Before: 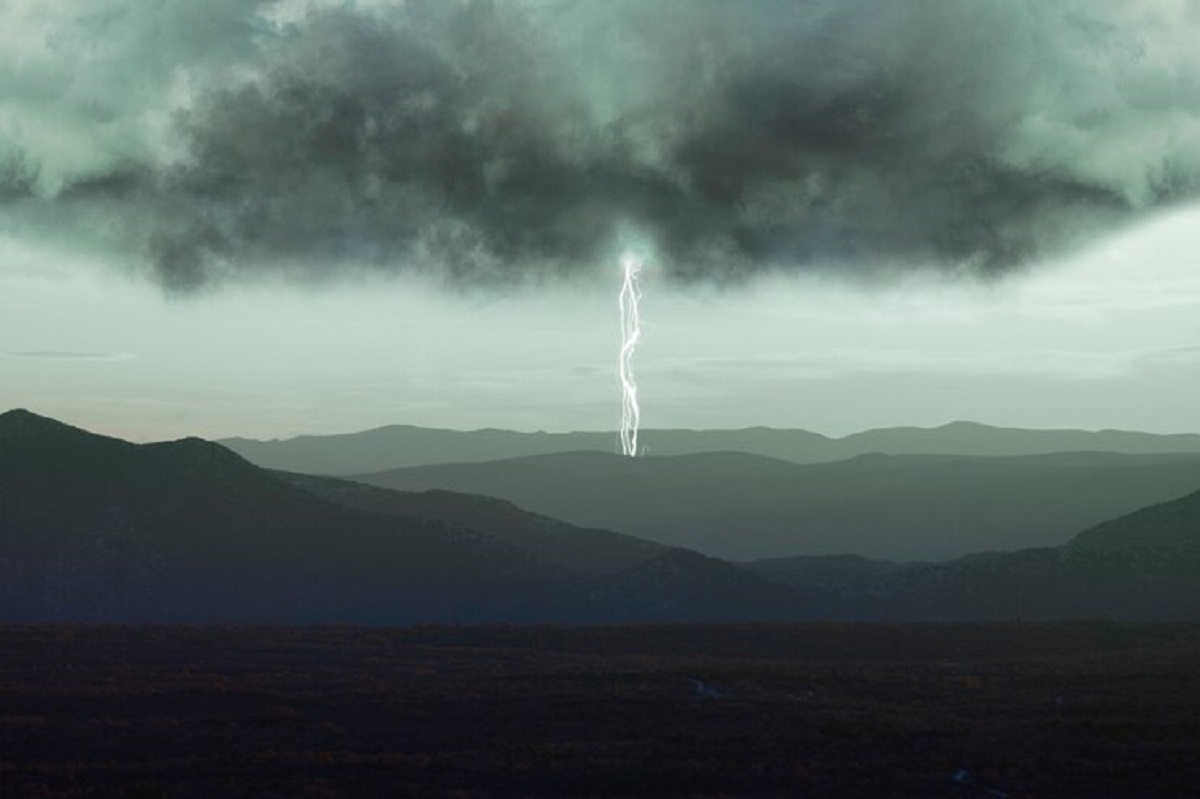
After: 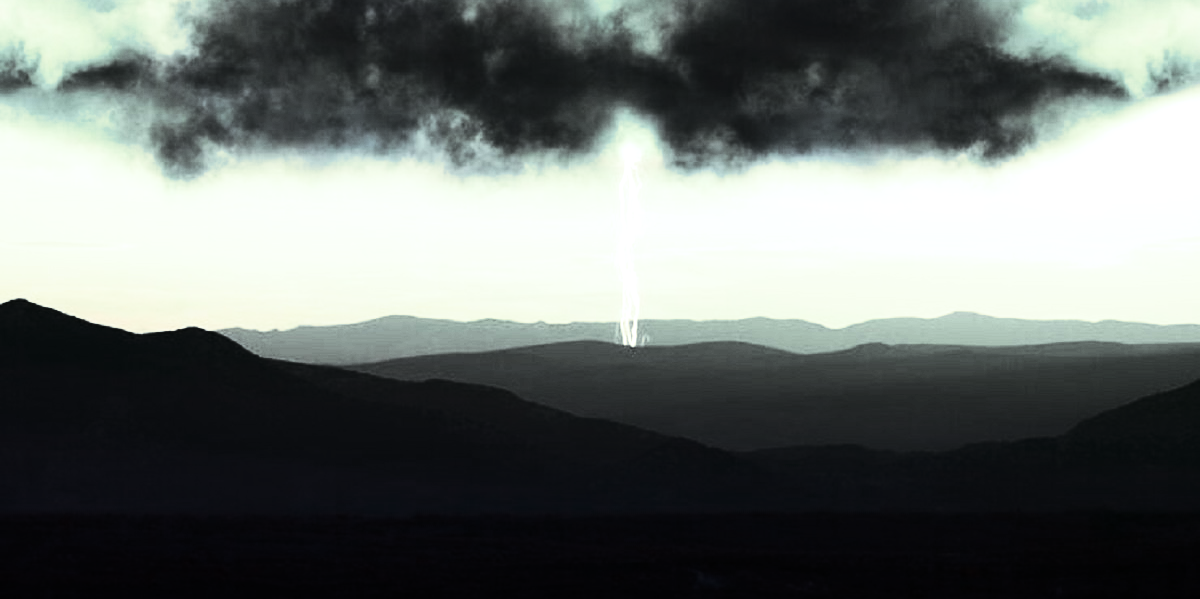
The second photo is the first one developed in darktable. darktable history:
split-toning: shadows › hue 43.2°, shadows › saturation 0, highlights › hue 50.4°, highlights › saturation 1
crop: top 13.819%, bottom 11.169%
contrast brightness saturation: contrast 0.5, saturation -0.1
color balance: gamma [0.9, 0.988, 0.975, 1.025], gain [1.05, 1, 1, 1]
tone equalizer: -8 EV -0.75 EV, -7 EV -0.7 EV, -6 EV -0.6 EV, -5 EV -0.4 EV, -3 EV 0.4 EV, -2 EV 0.6 EV, -1 EV 0.7 EV, +0 EV 0.75 EV, edges refinement/feathering 500, mask exposure compensation -1.57 EV, preserve details no
